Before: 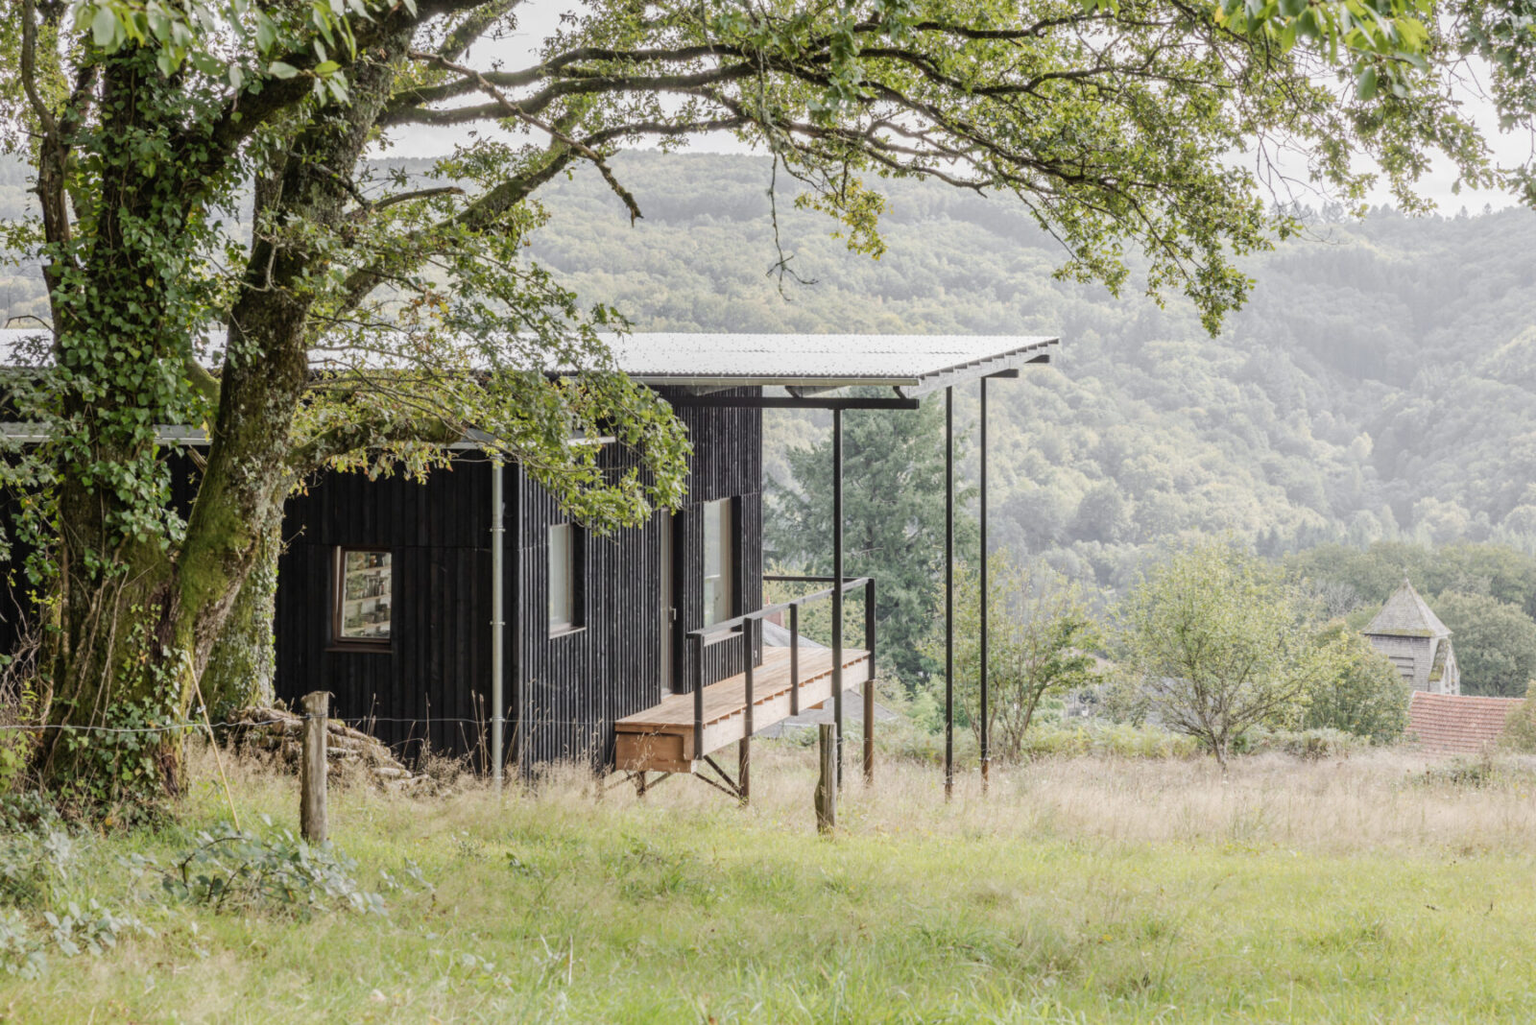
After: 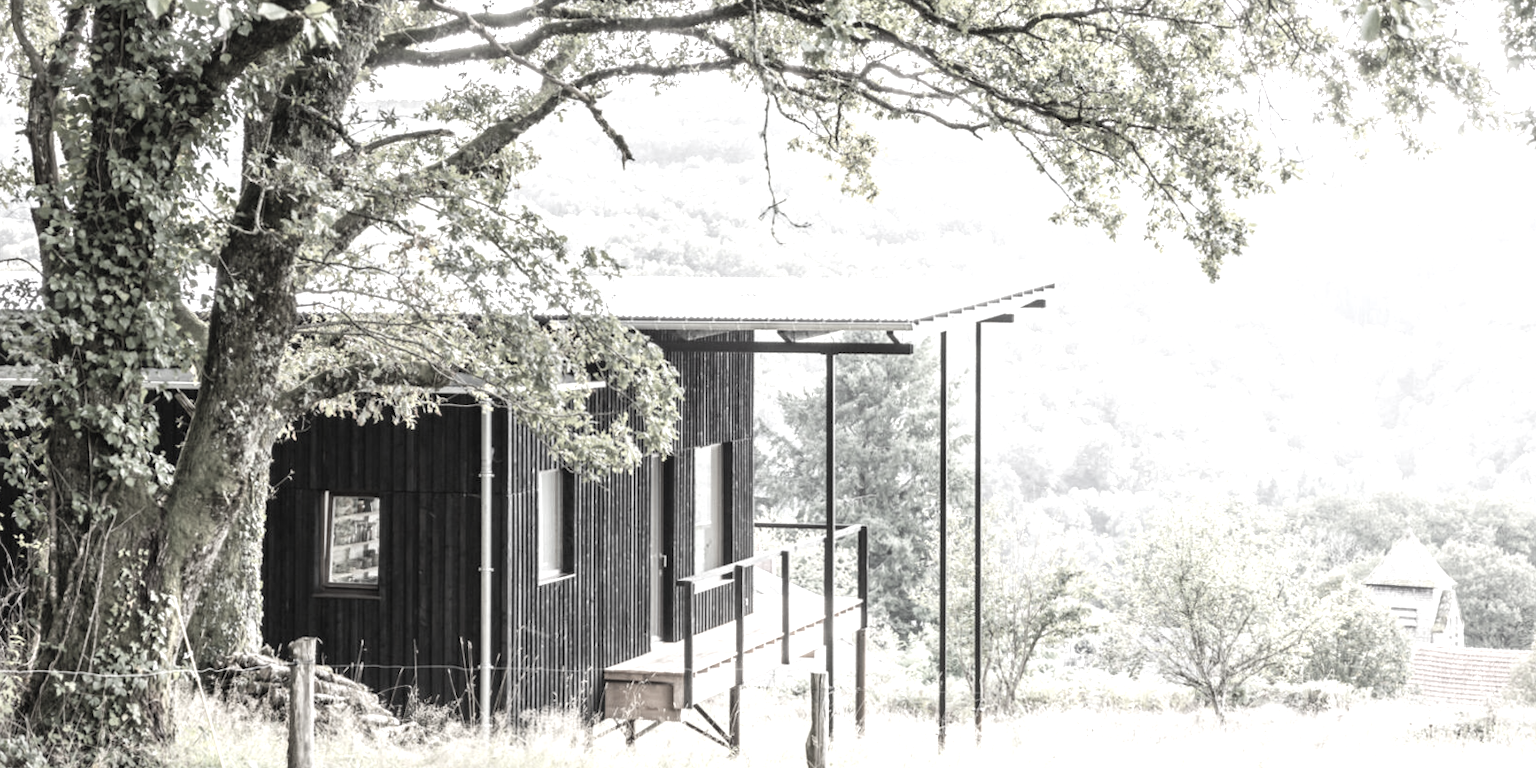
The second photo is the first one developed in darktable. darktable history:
color correction: saturation 0.2
exposure: exposure 1.15 EV, compensate highlight preservation false
rotate and perspective: rotation 0.192°, lens shift (horizontal) -0.015, crop left 0.005, crop right 0.996, crop top 0.006, crop bottom 0.99
crop: left 0.387%, top 5.469%, bottom 19.809%
